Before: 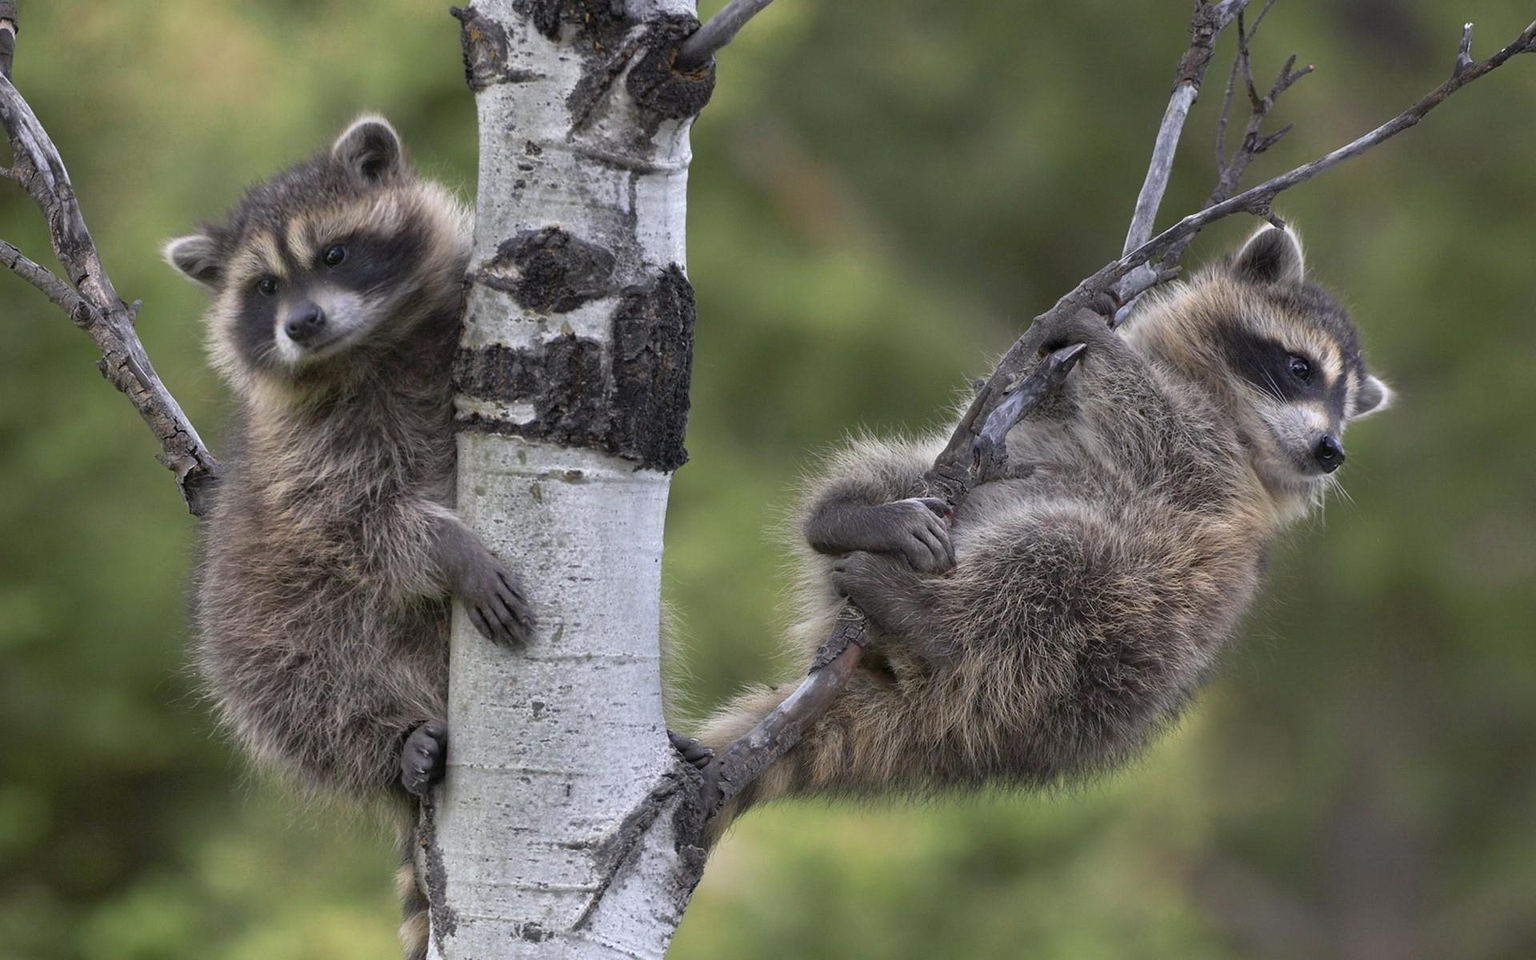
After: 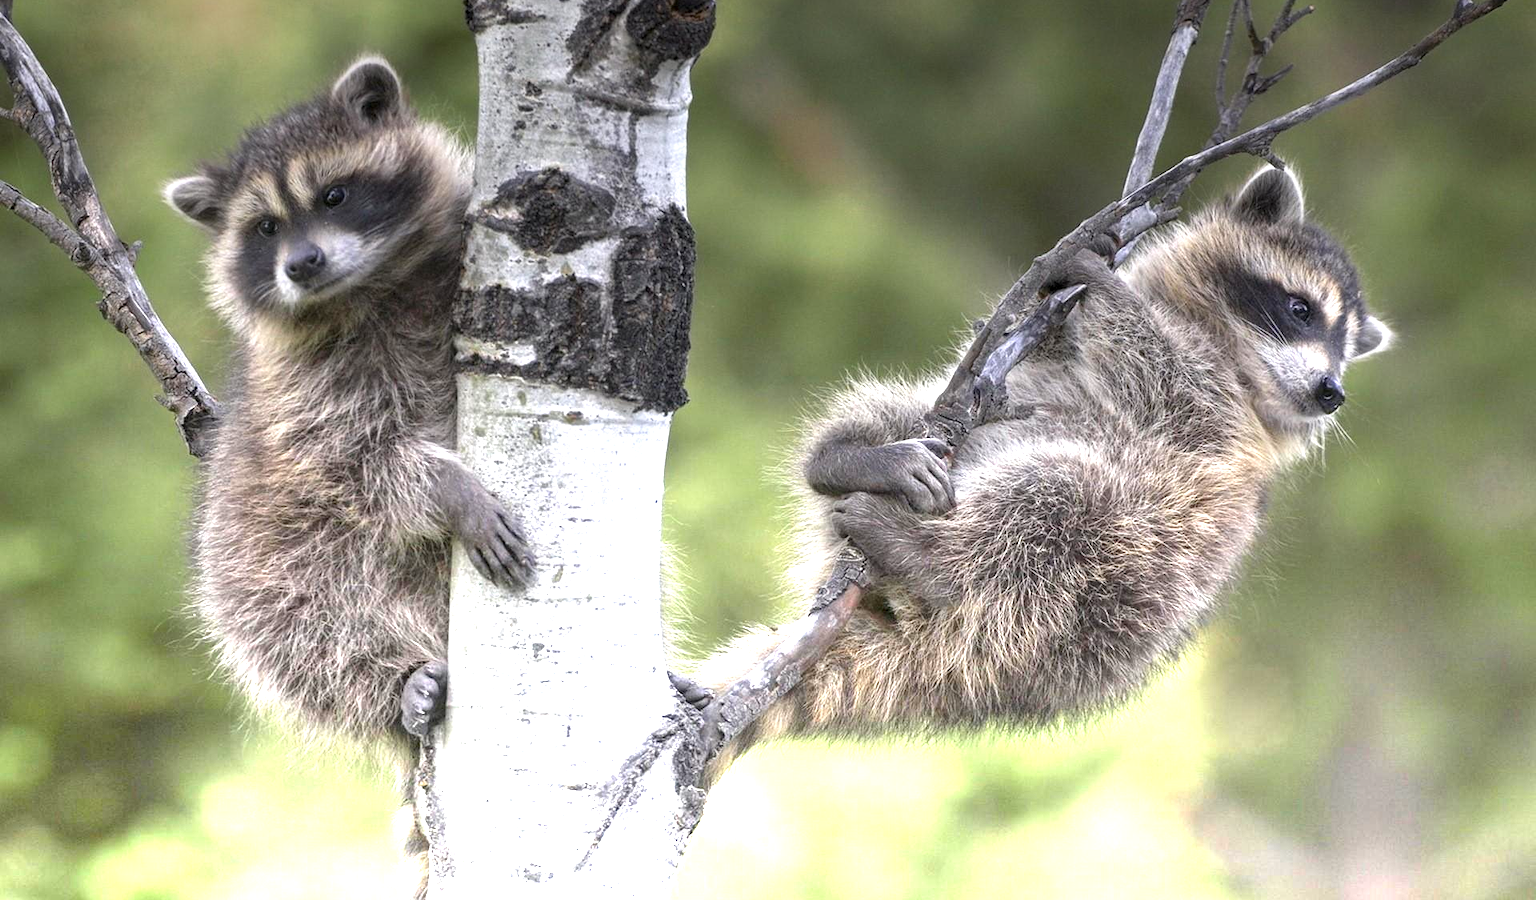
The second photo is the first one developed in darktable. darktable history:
local contrast: on, module defaults
graduated density: density -3.9 EV
crop and rotate: top 6.25%
